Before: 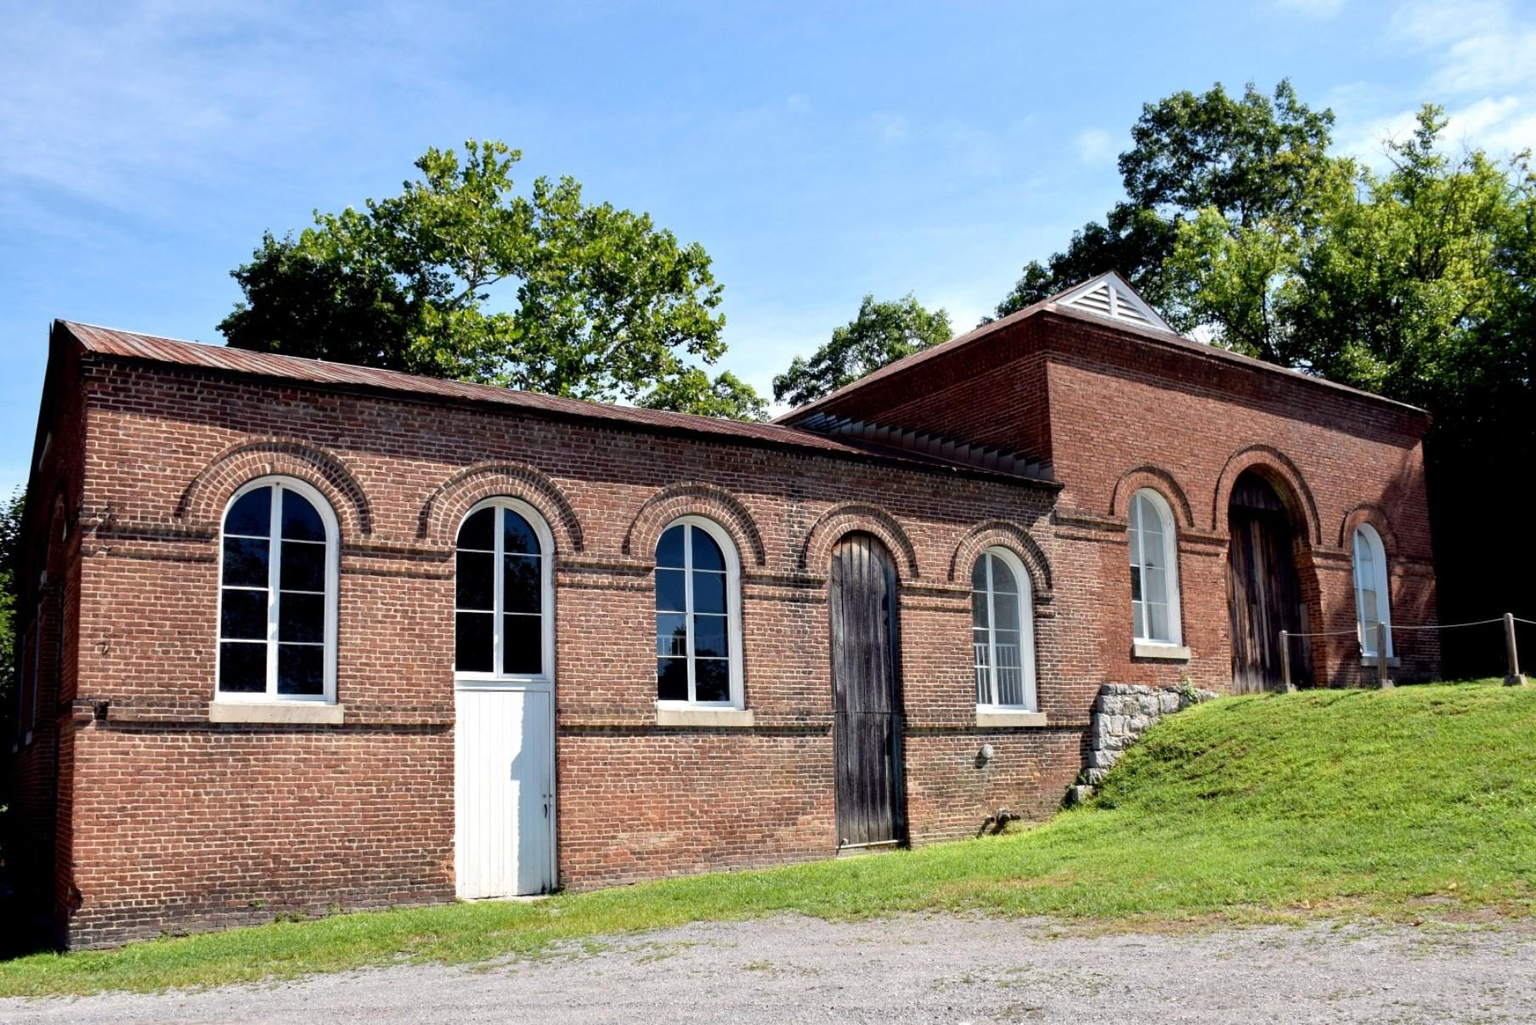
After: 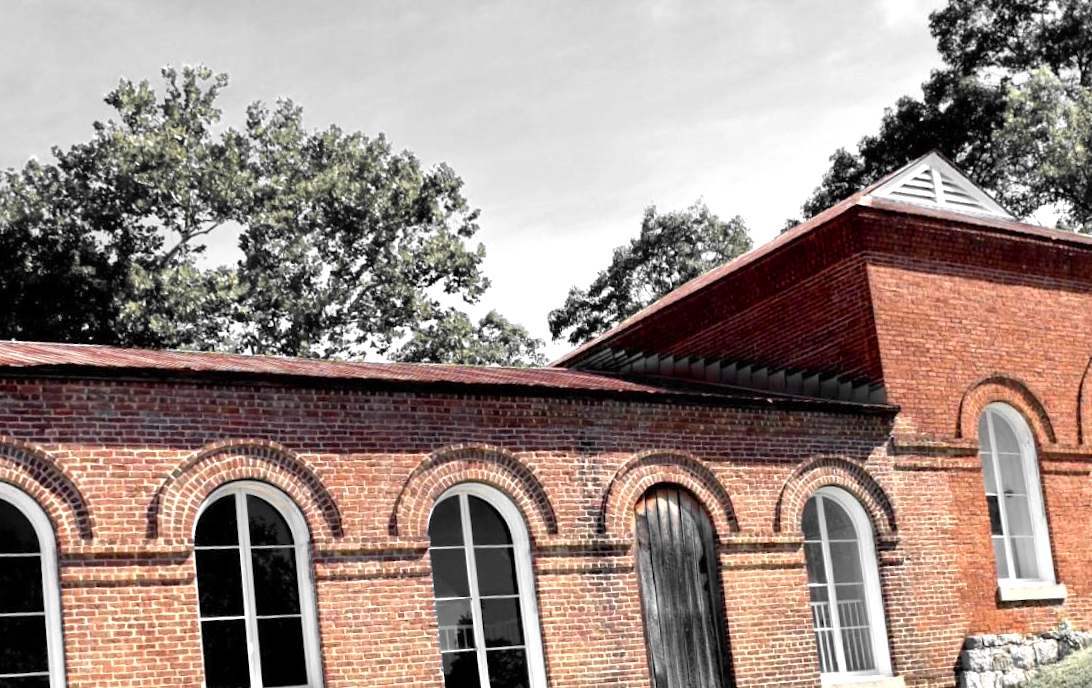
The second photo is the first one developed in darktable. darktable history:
rotate and perspective: rotation -5.2°, automatic cropping off
color zones: curves: ch0 [(0, 0.447) (0.184, 0.543) (0.323, 0.476) (0.429, 0.445) (0.571, 0.443) (0.714, 0.451) (0.857, 0.452) (1, 0.447)]; ch1 [(0, 0.464) (0.176, 0.46) (0.287, 0.177) (0.429, 0.002) (0.571, 0) (0.714, 0) (0.857, 0) (1, 0.464)], mix 20%
exposure: exposure 0.669 EV, compensate highlight preservation false
crop: left 20.932%, top 15.471%, right 21.848%, bottom 34.081%
color balance rgb: perceptual saturation grading › global saturation 25%, global vibrance 20%
